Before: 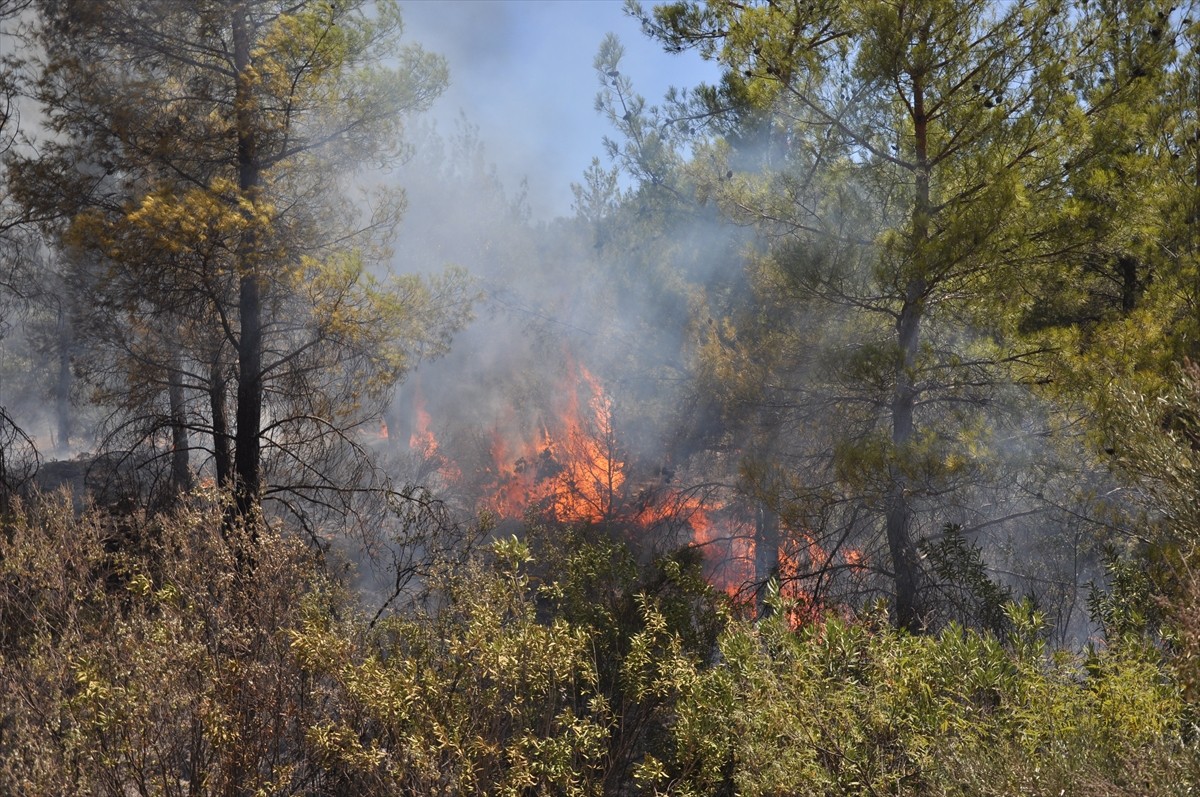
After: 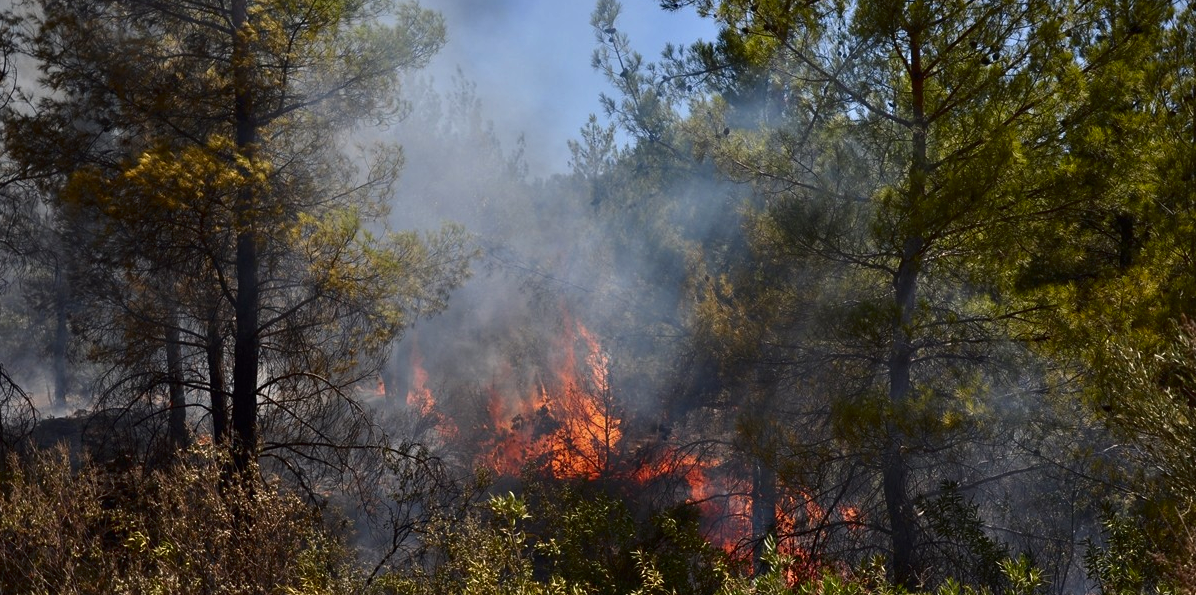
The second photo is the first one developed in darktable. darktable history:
contrast brightness saturation: contrast 0.132, brightness -0.228, saturation 0.136
crop: left 0.257%, top 5.478%, bottom 19.81%
